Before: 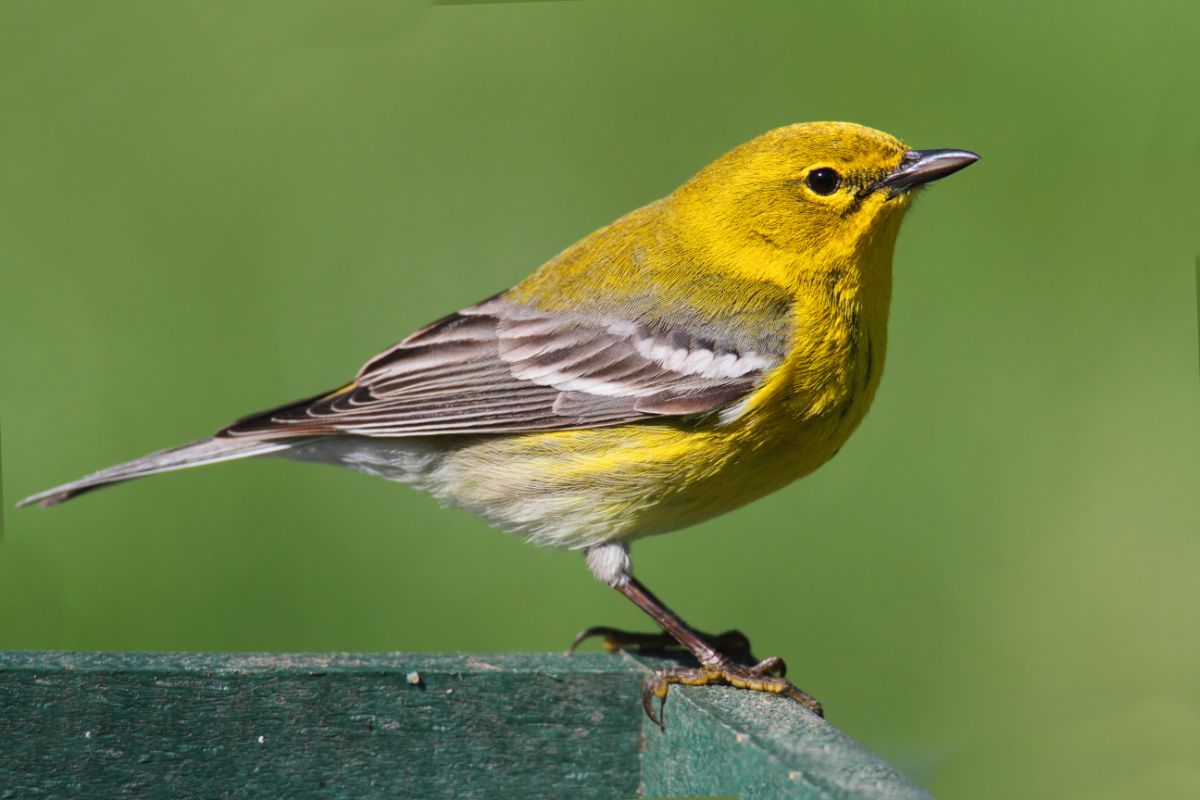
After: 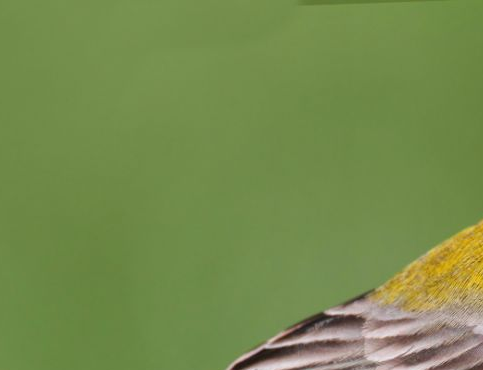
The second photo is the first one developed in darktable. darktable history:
crop and rotate: left 11.216%, top 0.05%, right 48.507%, bottom 53.6%
